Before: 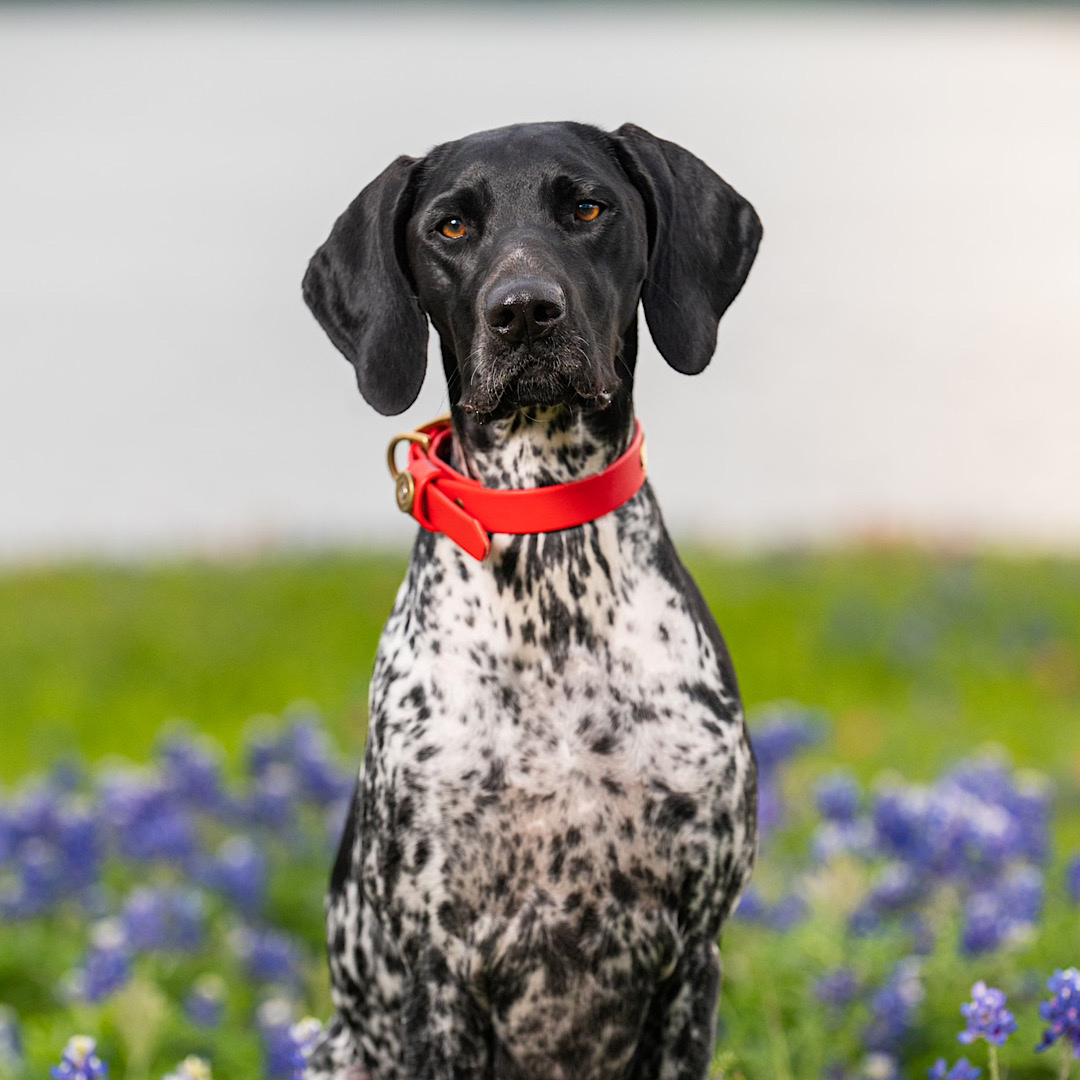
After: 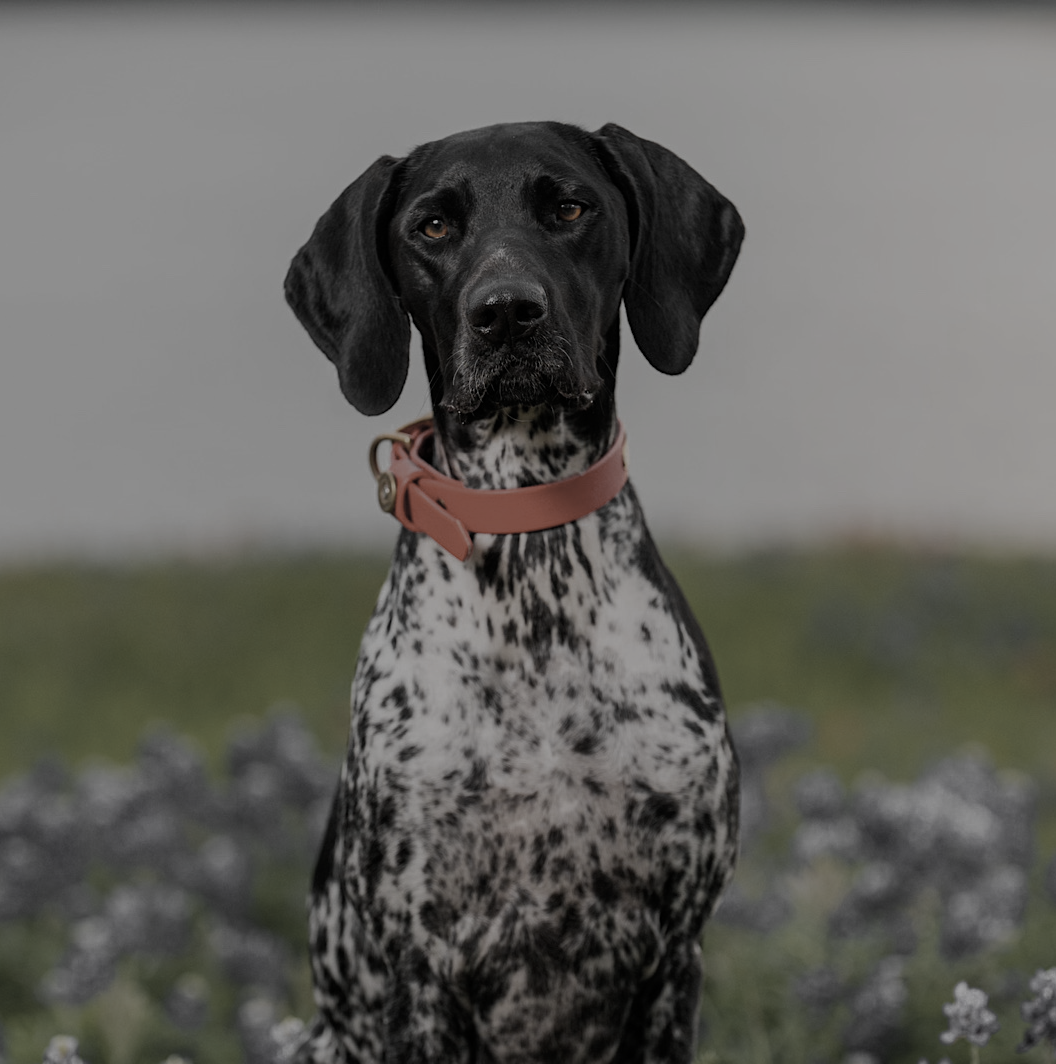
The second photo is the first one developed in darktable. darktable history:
exposure: exposure -1.444 EV, compensate highlight preservation false
crop: left 1.698%, right 0.272%, bottom 1.472%
color zones: curves: ch0 [(0, 0.613) (0.01, 0.613) (0.245, 0.448) (0.498, 0.529) (0.642, 0.665) (0.879, 0.777) (0.99, 0.613)]; ch1 [(0, 0.035) (0.121, 0.189) (0.259, 0.197) (0.415, 0.061) (0.589, 0.022) (0.732, 0.022) (0.857, 0.026) (0.991, 0.053)]
